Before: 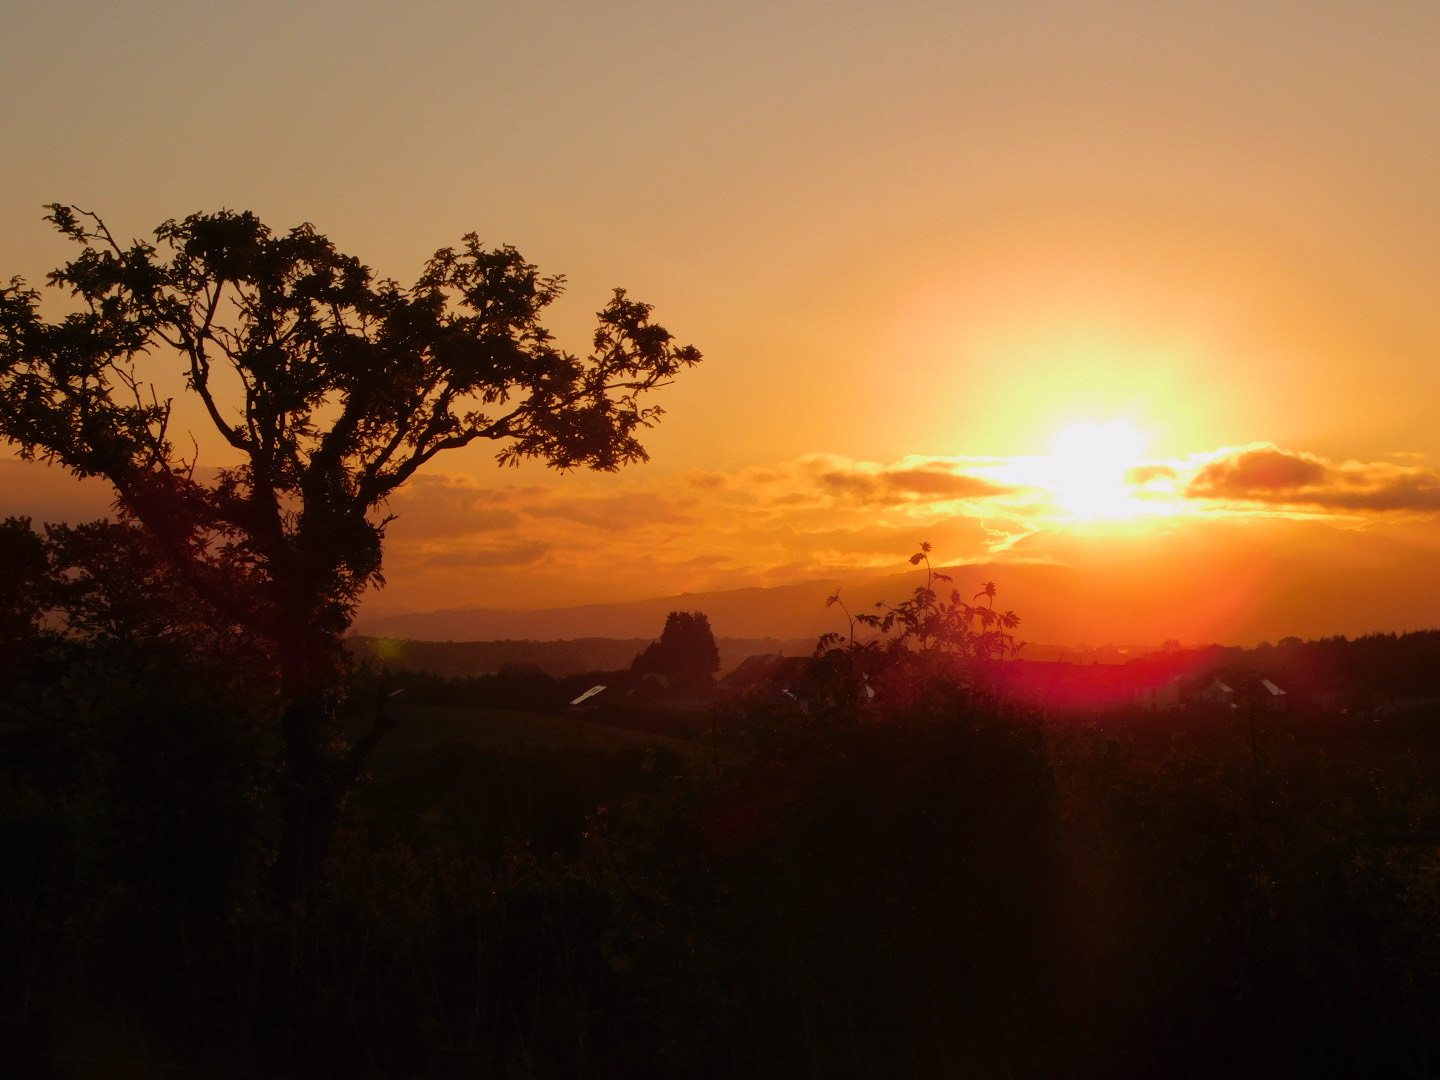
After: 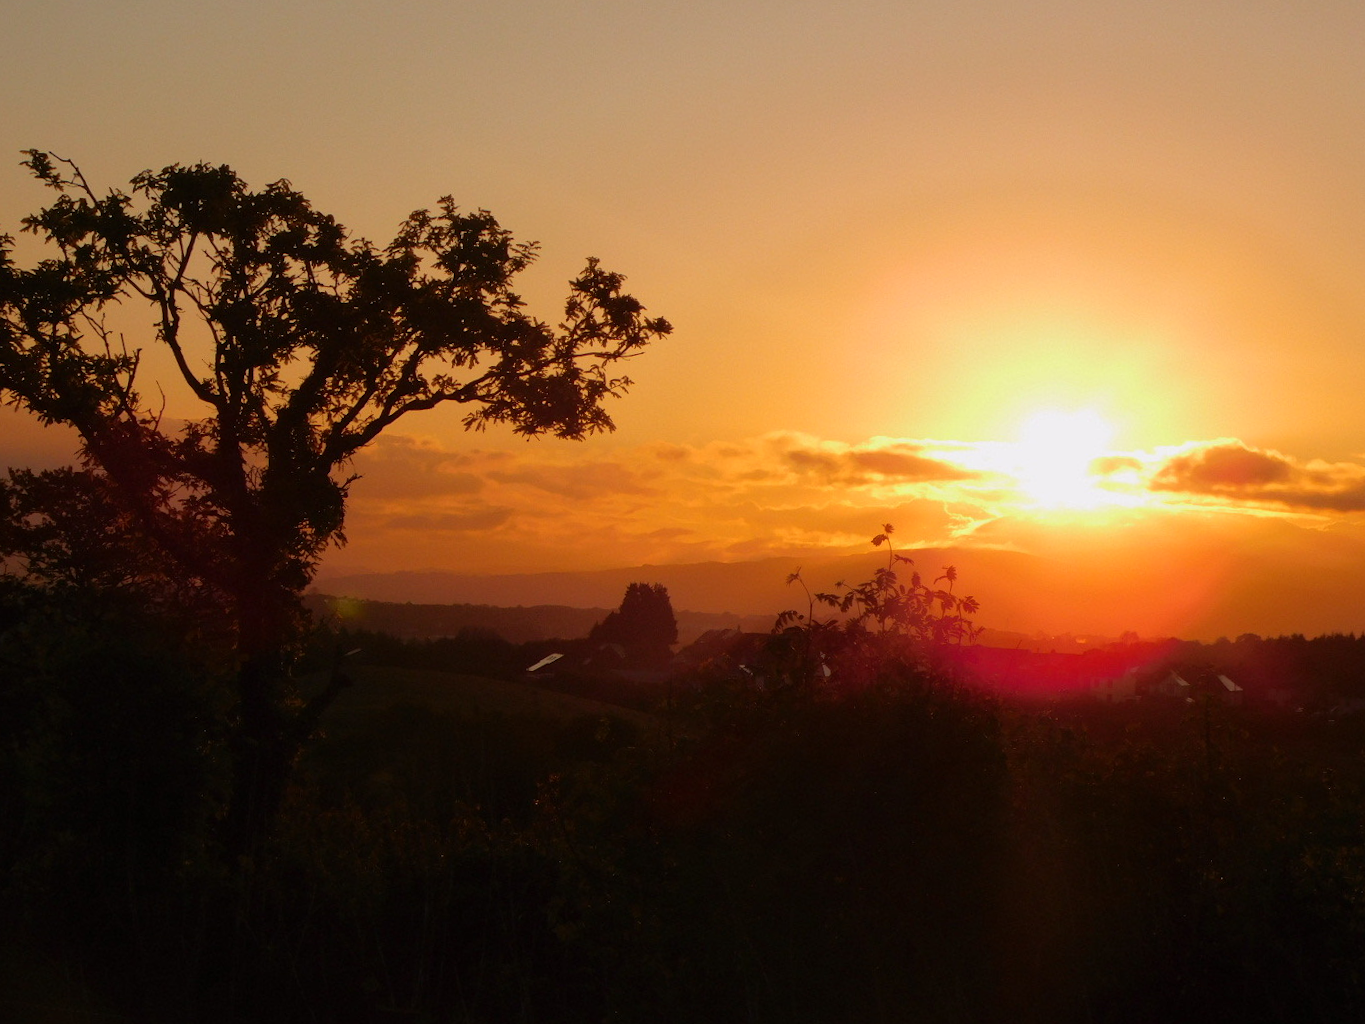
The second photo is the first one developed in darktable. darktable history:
crop and rotate: angle -2.38°
tone equalizer: on, module defaults
